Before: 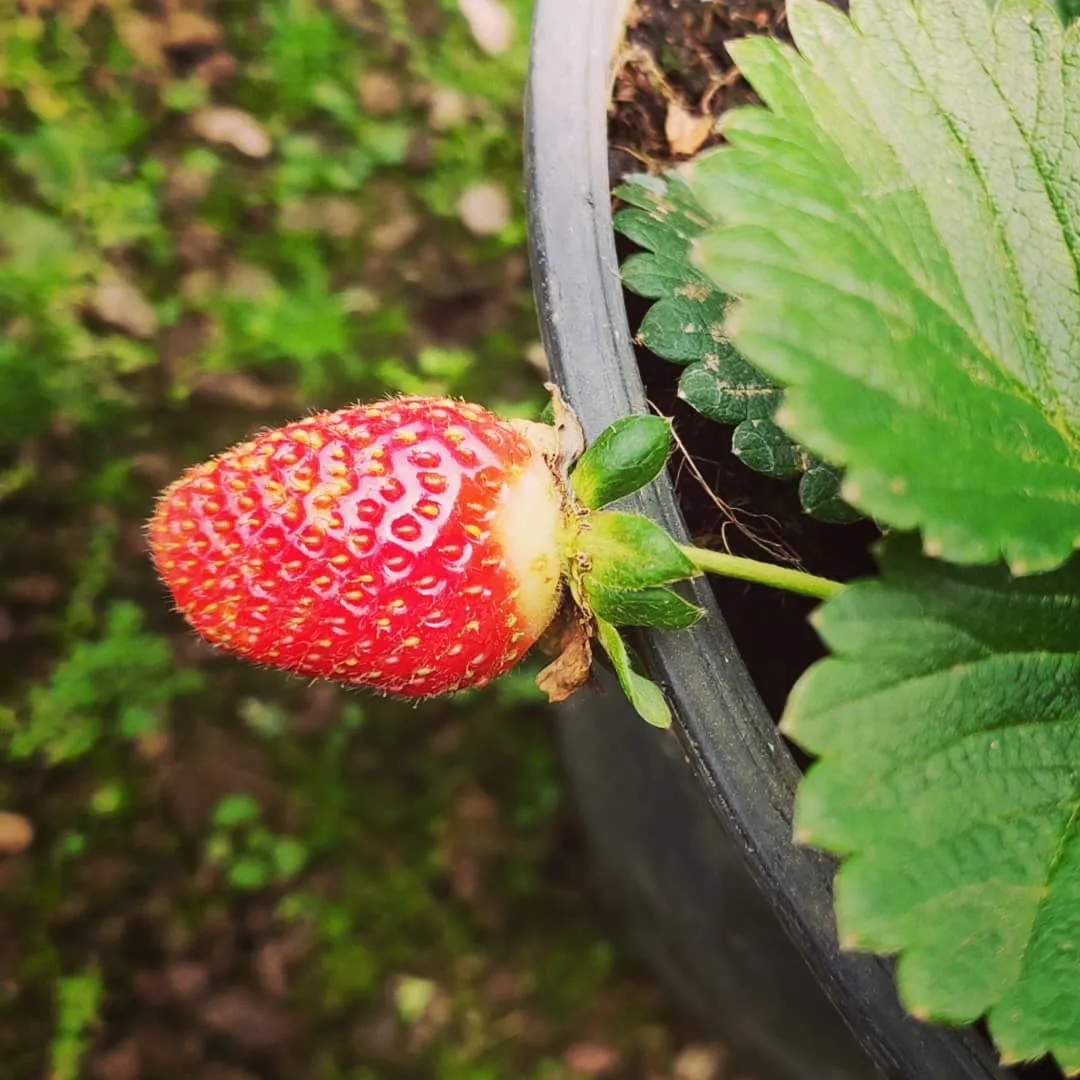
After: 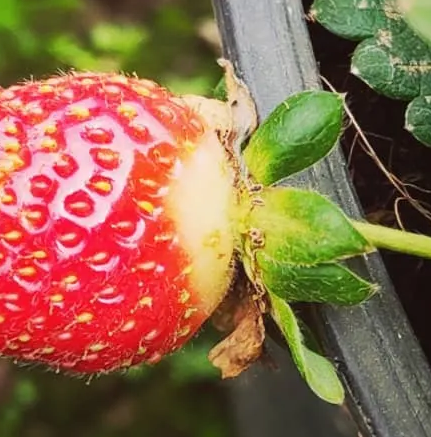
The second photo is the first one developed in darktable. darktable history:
crop: left 30.364%, top 30.063%, right 29.671%, bottom 29.442%
